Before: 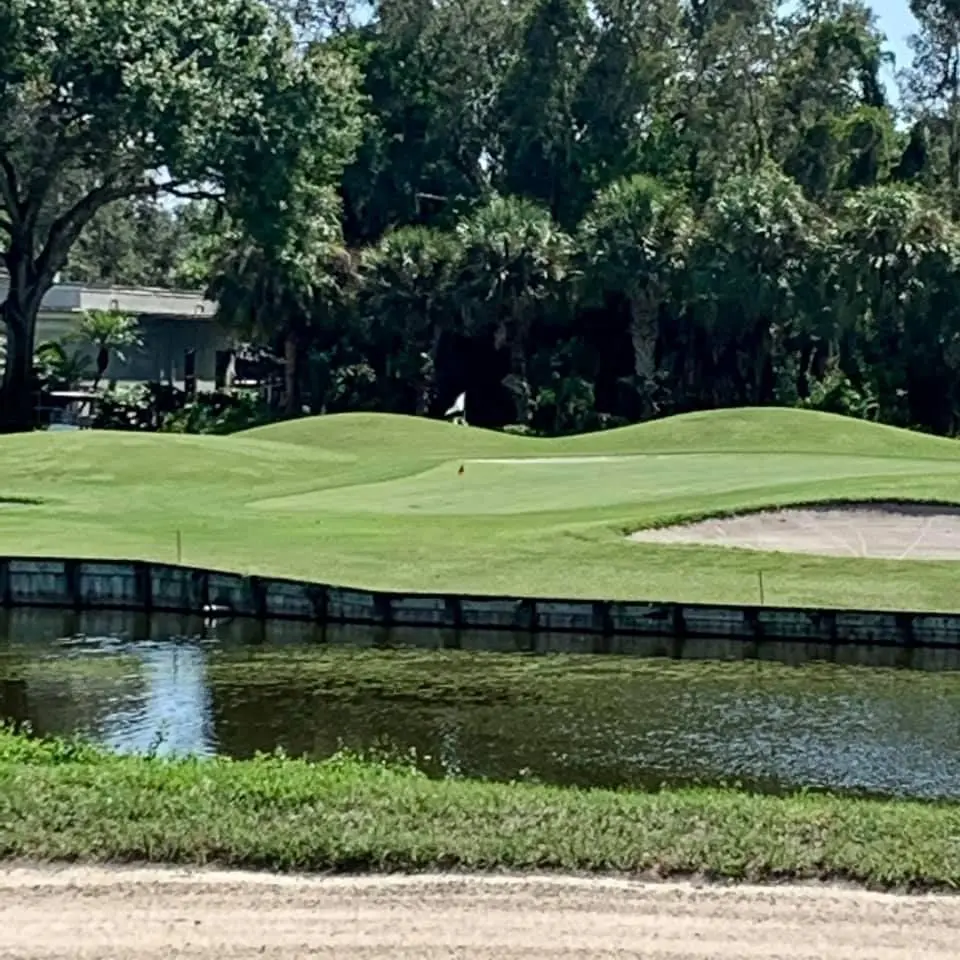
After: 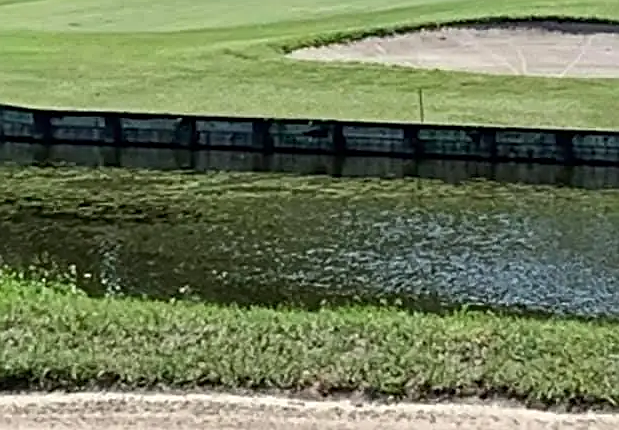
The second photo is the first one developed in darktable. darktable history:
crop and rotate: left 35.509%, top 50.238%, bottom 4.934%
sharpen: on, module defaults
